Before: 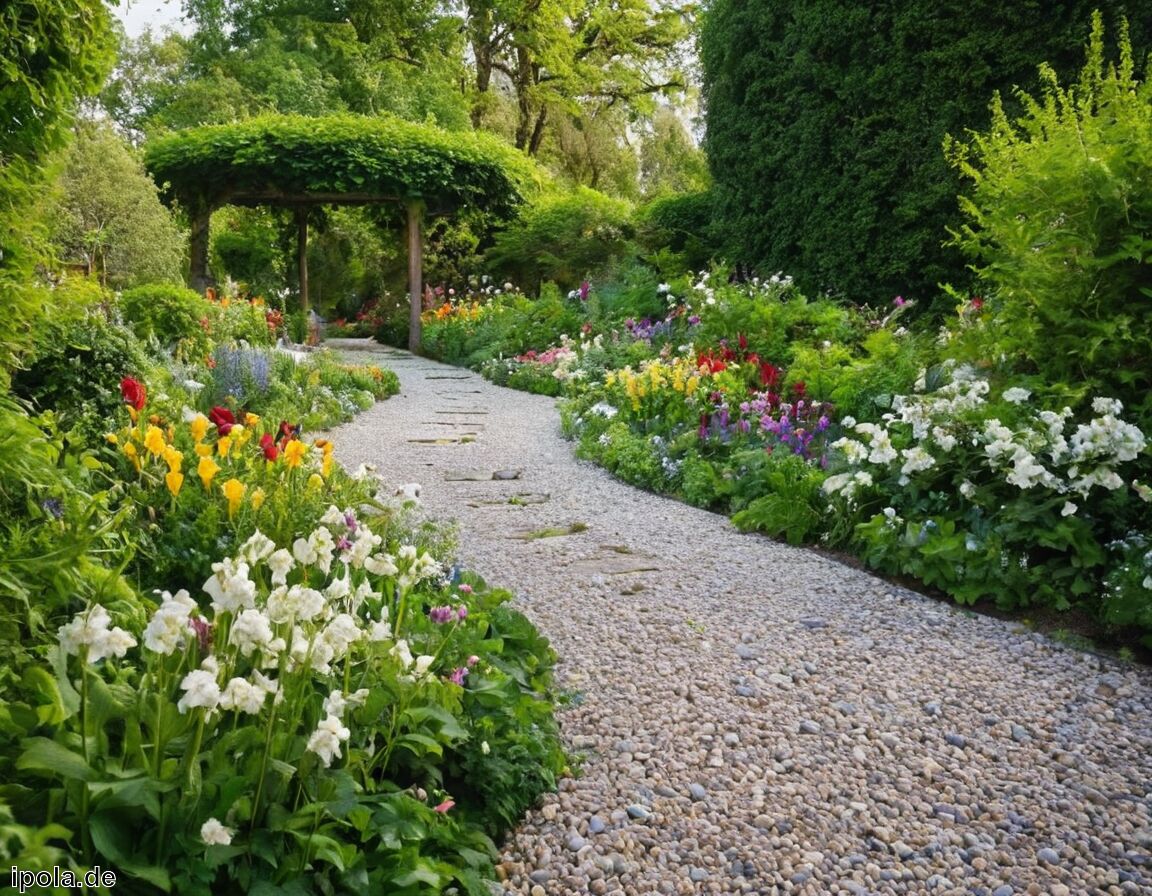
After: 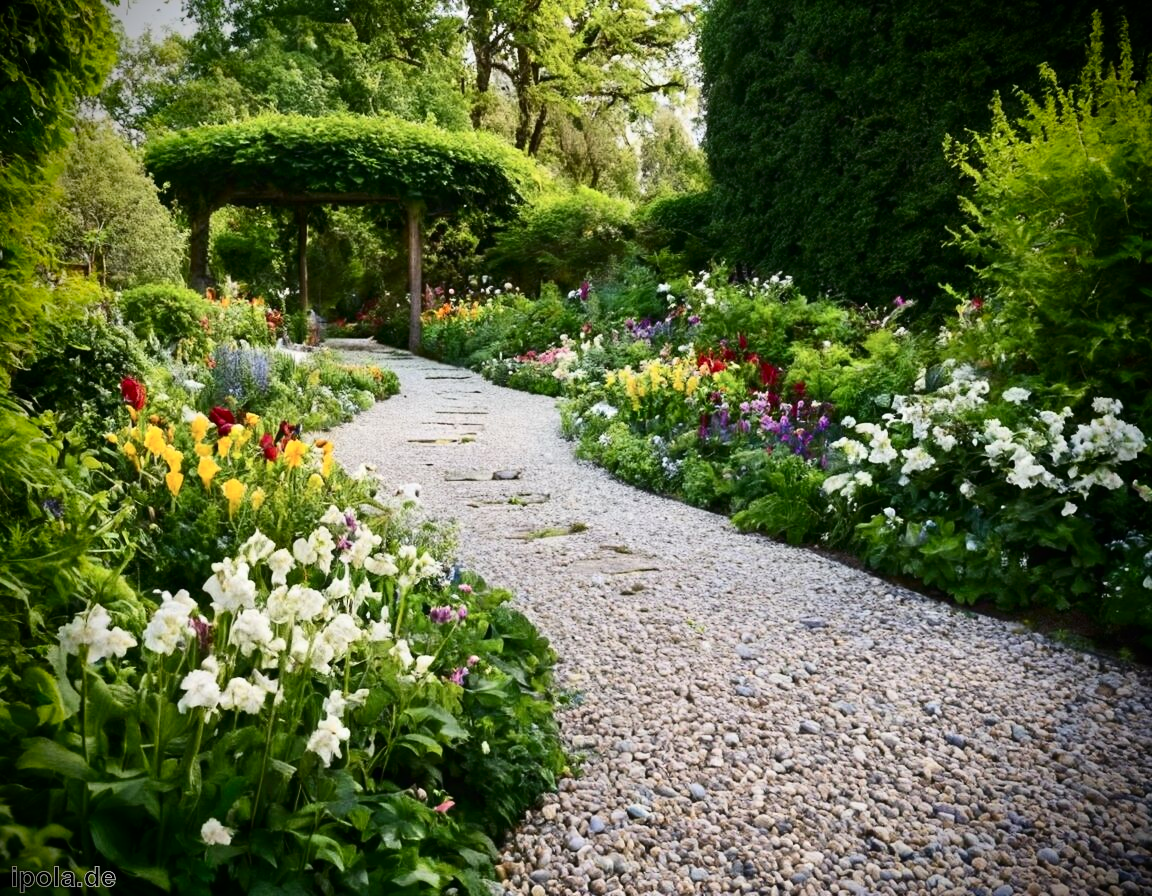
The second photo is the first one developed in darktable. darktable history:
contrast brightness saturation: contrast 0.277
vignetting: brightness -0.984, saturation 0.488, unbound false
